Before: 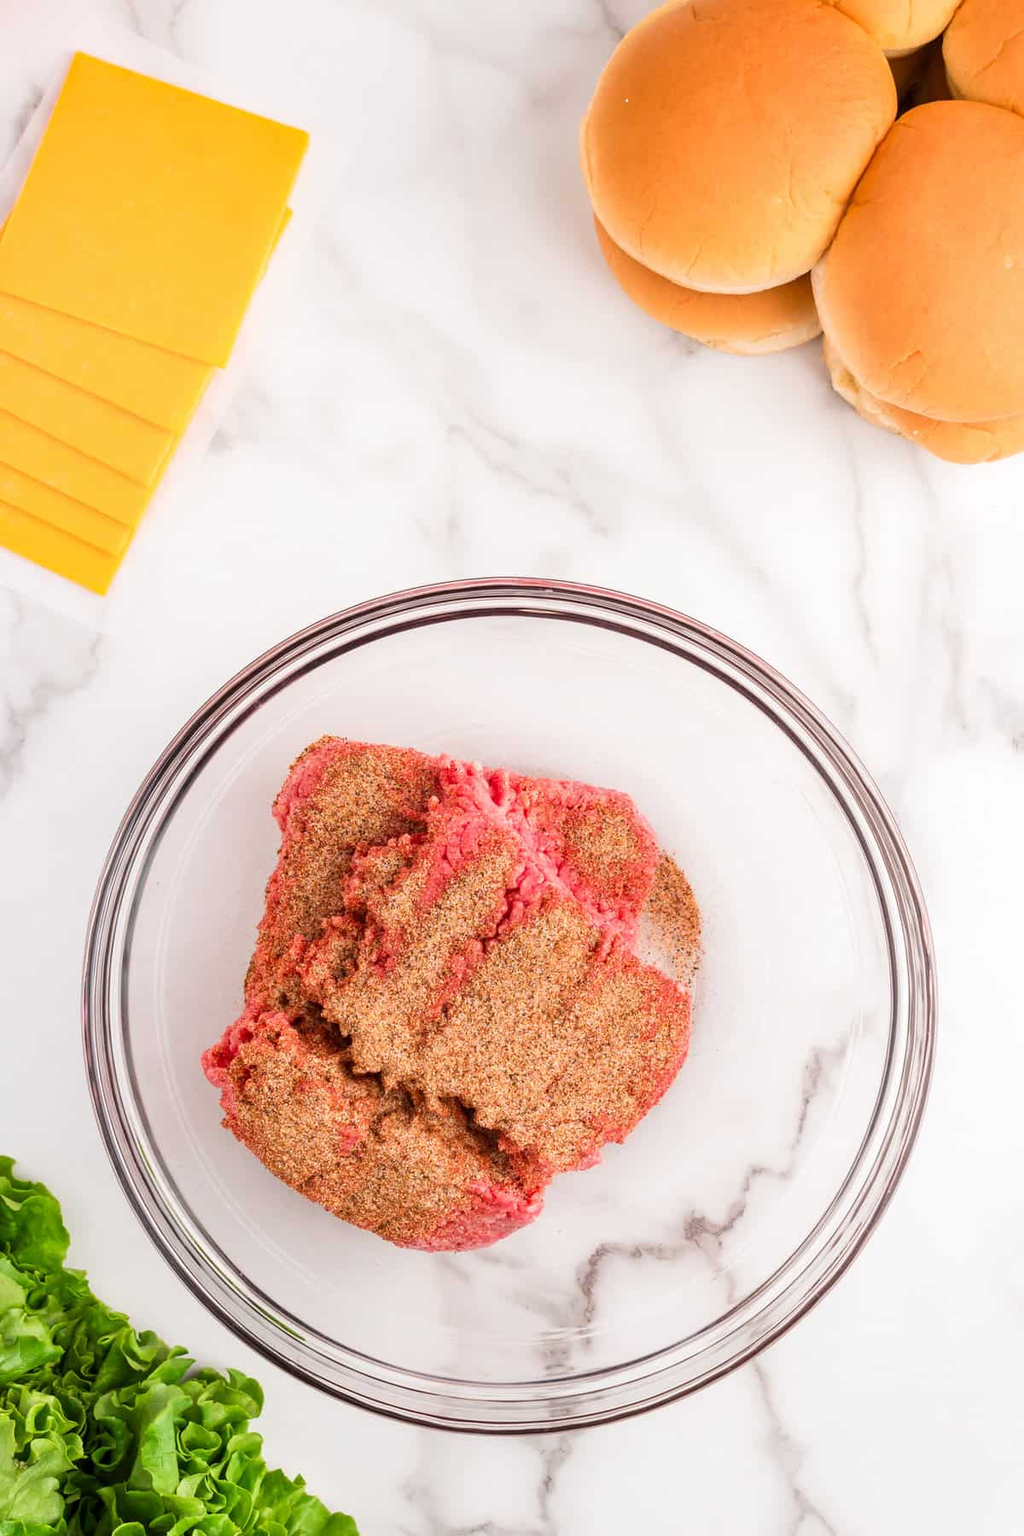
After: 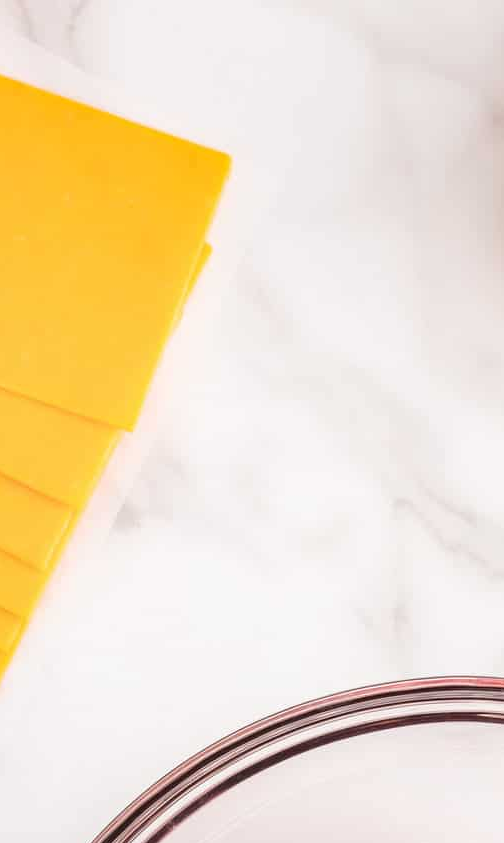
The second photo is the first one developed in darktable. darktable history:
crop and rotate: left 10.985%, top 0.05%, right 46.97%, bottom 53.068%
